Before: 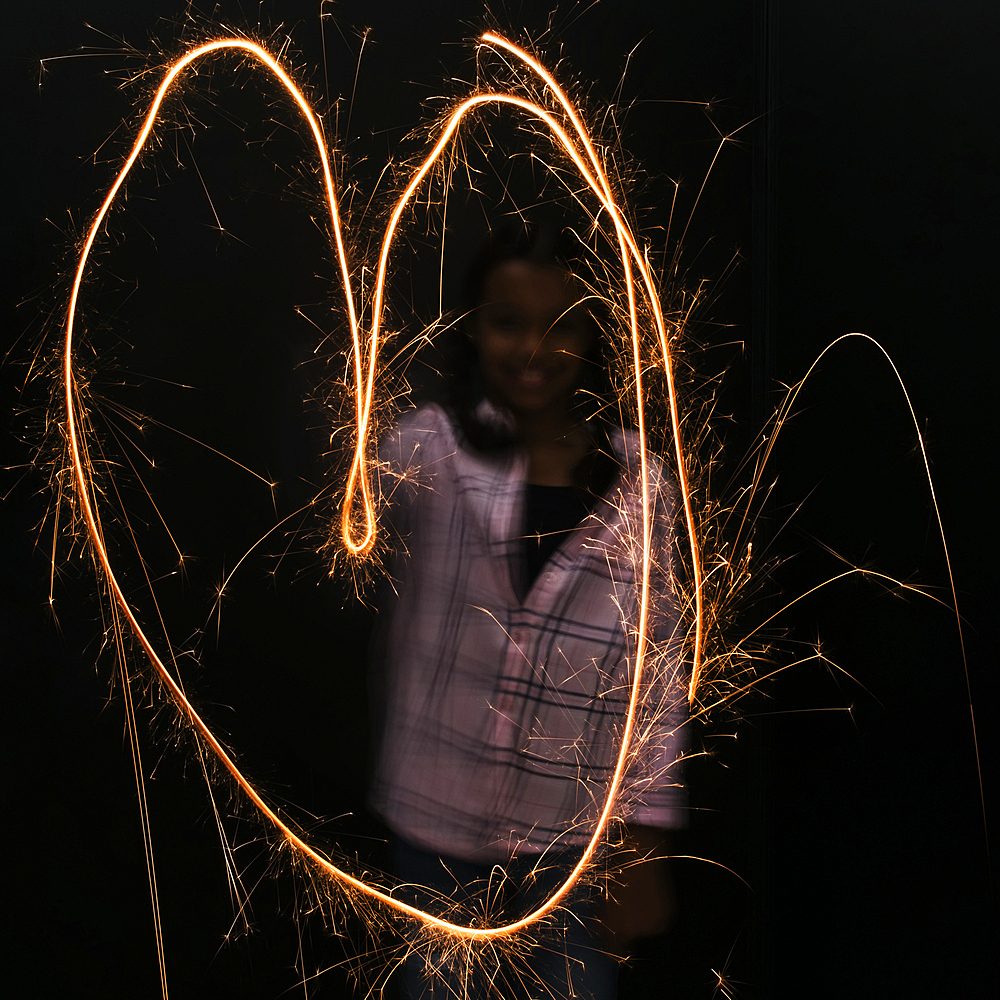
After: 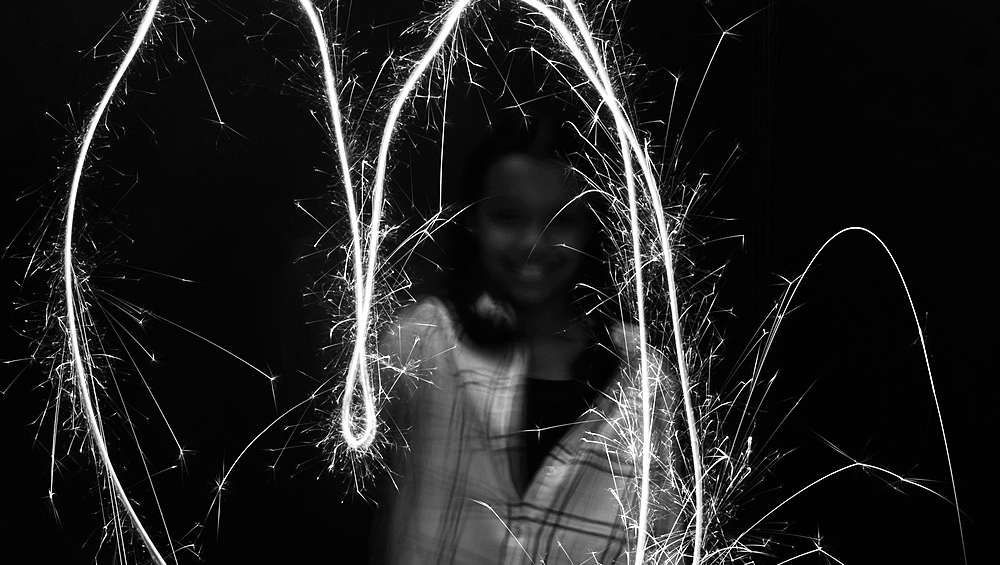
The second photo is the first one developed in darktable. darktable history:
crop and rotate: top 10.601%, bottom 32.881%
base curve: curves: ch0 [(0, 0) (0.297, 0.298) (1, 1)], preserve colors none
exposure: black level correction 0, exposure 0.894 EV, compensate highlight preservation false
color calibration: output gray [0.28, 0.41, 0.31, 0], illuminant same as pipeline (D50), adaptation XYZ, x 0.346, y 0.357, temperature 5020.04 K
